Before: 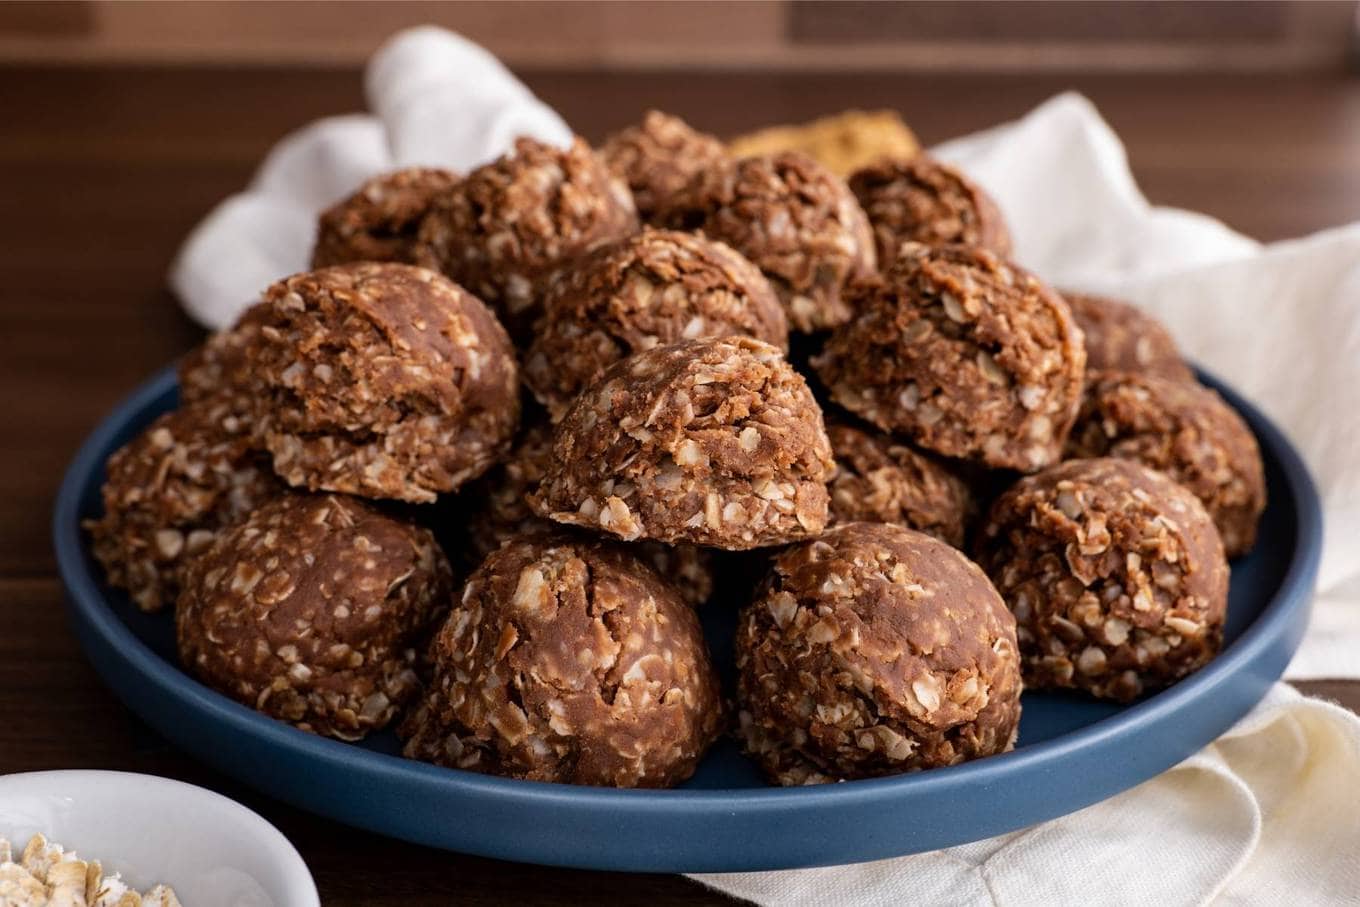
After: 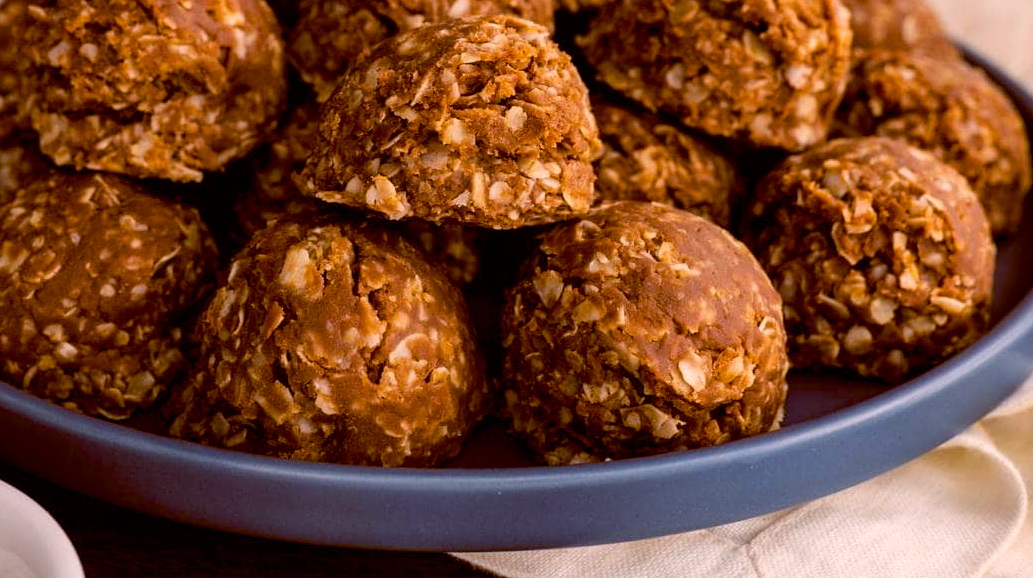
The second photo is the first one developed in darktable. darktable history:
color balance rgb: highlights gain › chroma 2.056%, highlights gain › hue 45.31°, global offset › chroma 0.406%, global offset › hue 34.94°, perceptual saturation grading › global saturation 25.861%
crop and rotate: left 17.241%, top 35.44%, right 6.731%, bottom 0.811%
